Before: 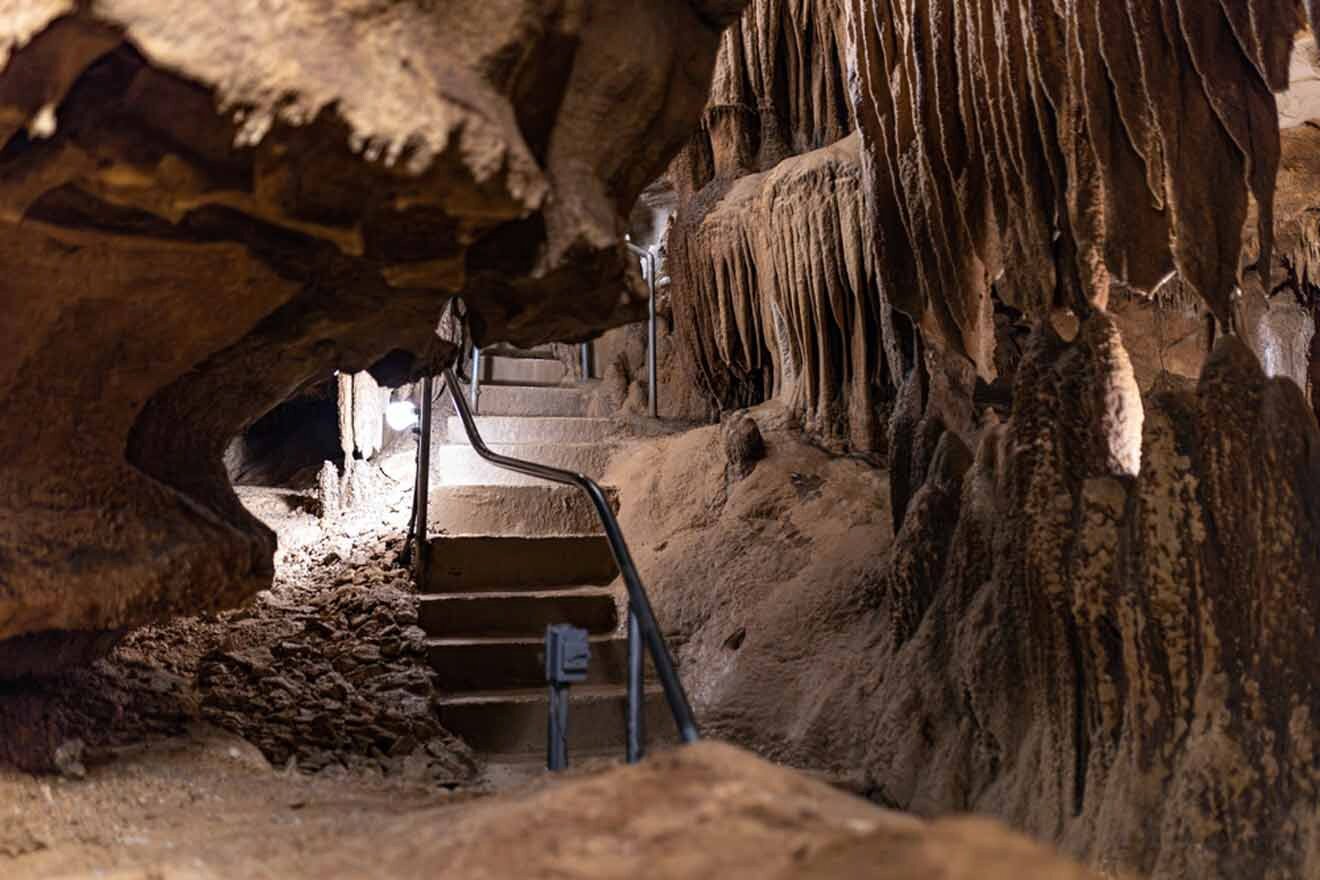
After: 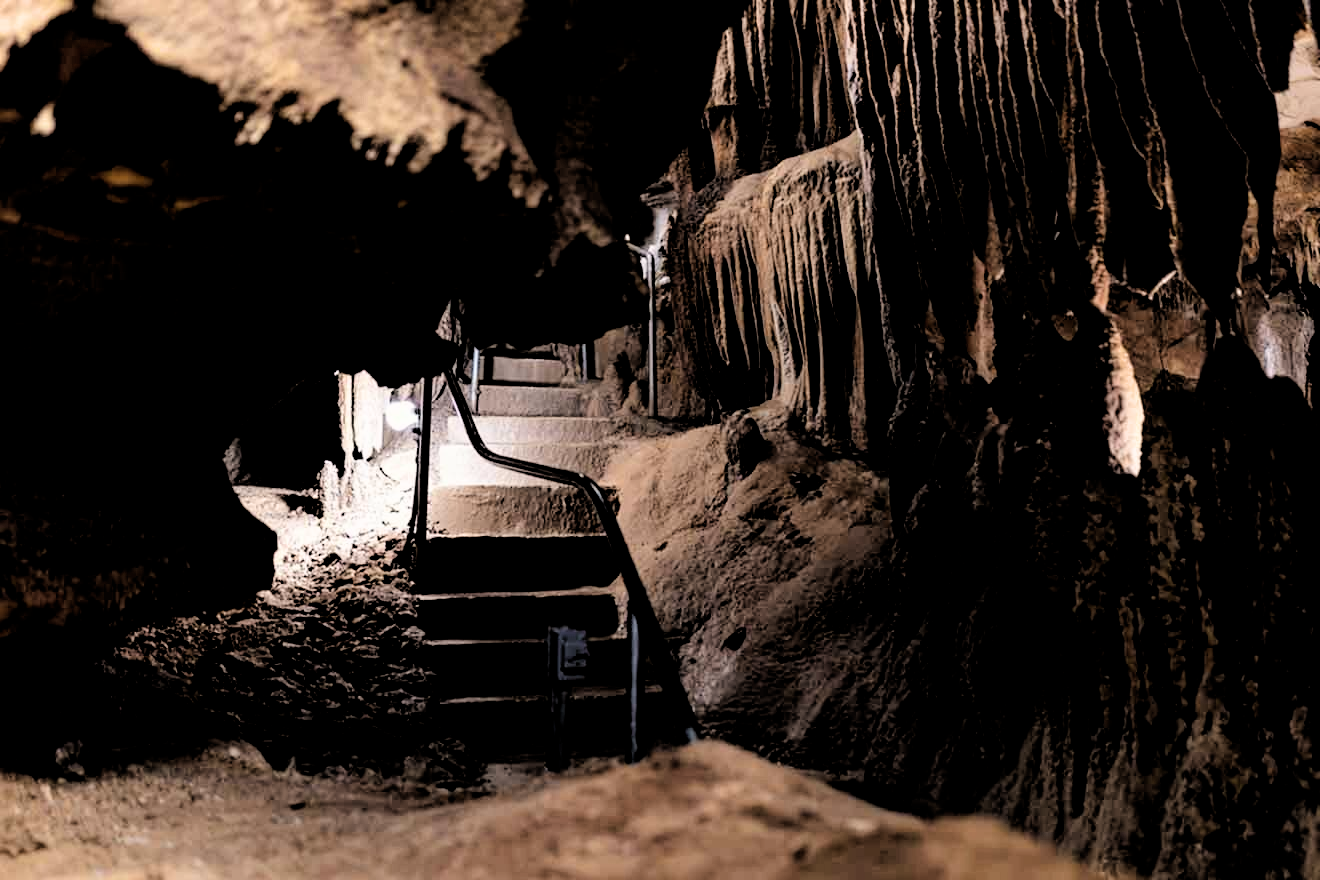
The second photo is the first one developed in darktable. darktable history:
color calibration: x 0.342, y 0.355, temperature 5154.97 K
filmic rgb: middle gray luminance 13.47%, black relative exposure -1.96 EV, white relative exposure 3.1 EV, target black luminance 0%, hardness 1.8, latitude 59.01%, contrast 1.733, highlights saturation mix 3.59%, shadows ↔ highlights balance -36.67%
